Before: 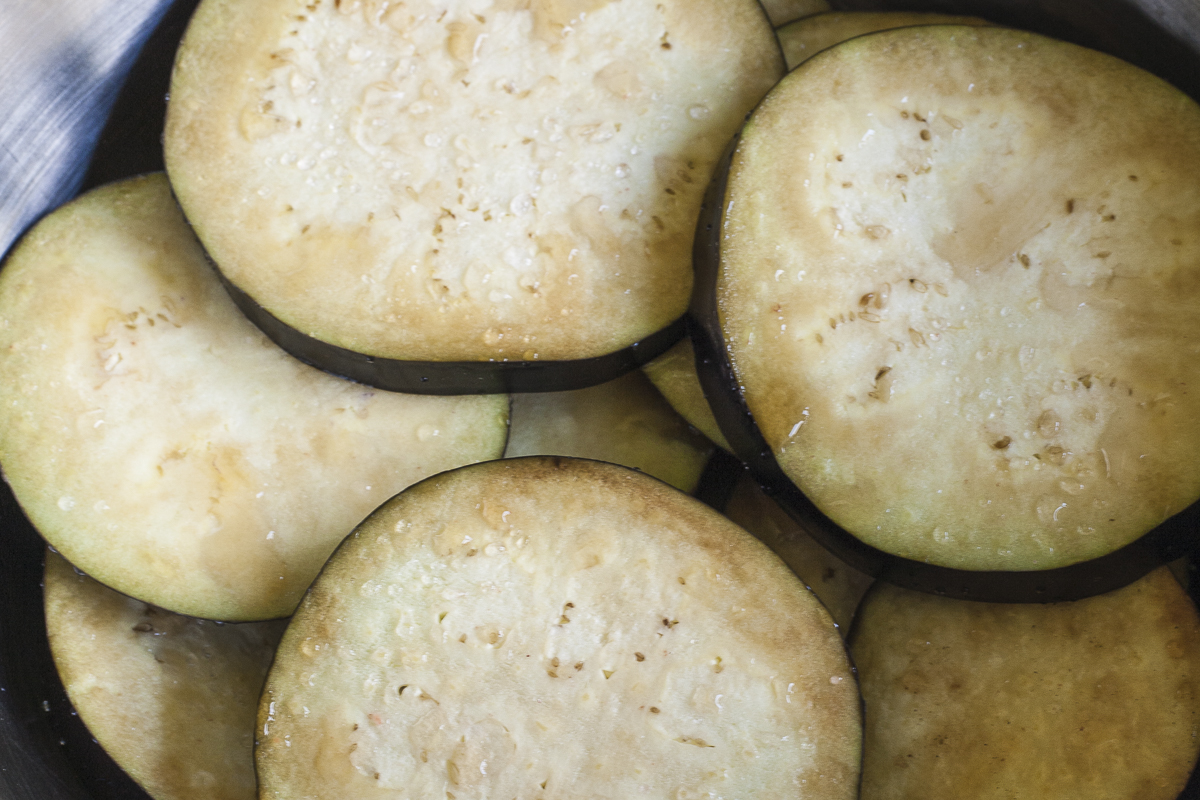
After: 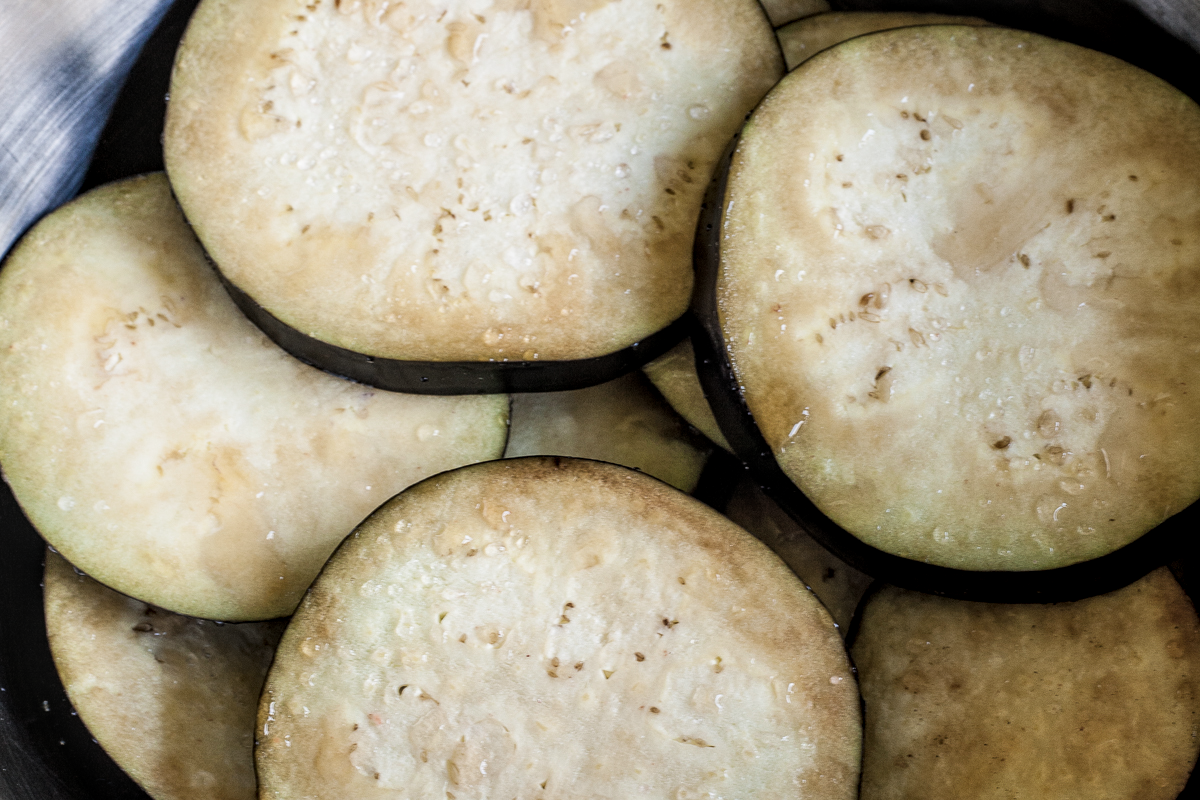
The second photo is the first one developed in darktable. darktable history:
color correction: saturation 0.8
filmic rgb: black relative exposure -12.8 EV, white relative exposure 2.8 EV, threshold 3 EV, target black luminance 0%, hardness 8.54, latitude 70.41%, contrast 1.133, shadows ↔ highlights balance -0.395%, color science v4 (2020), enable highlight reconstruction true
local contrast: detail 130%
